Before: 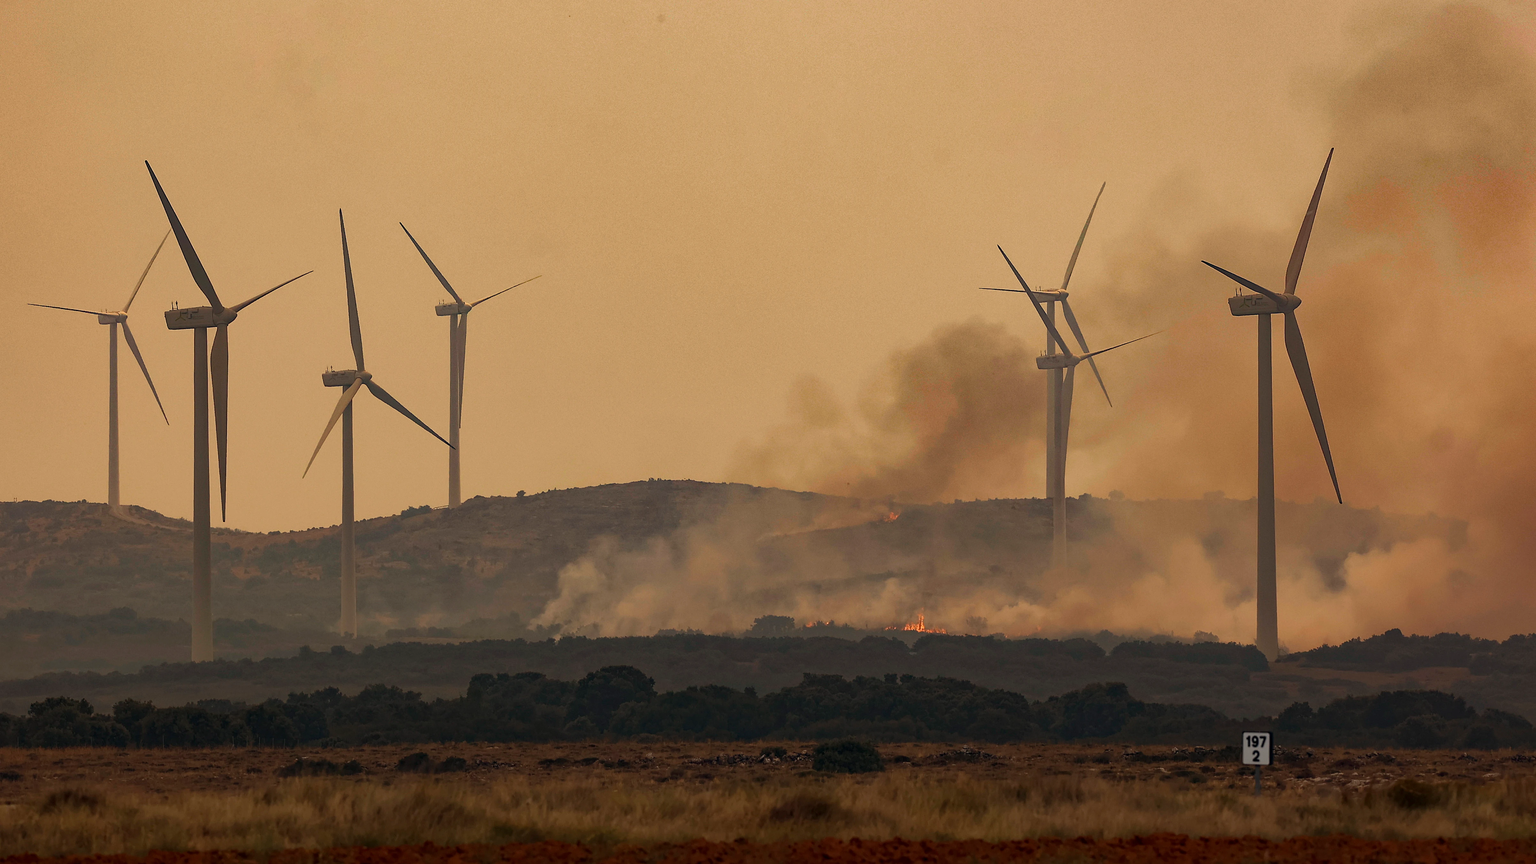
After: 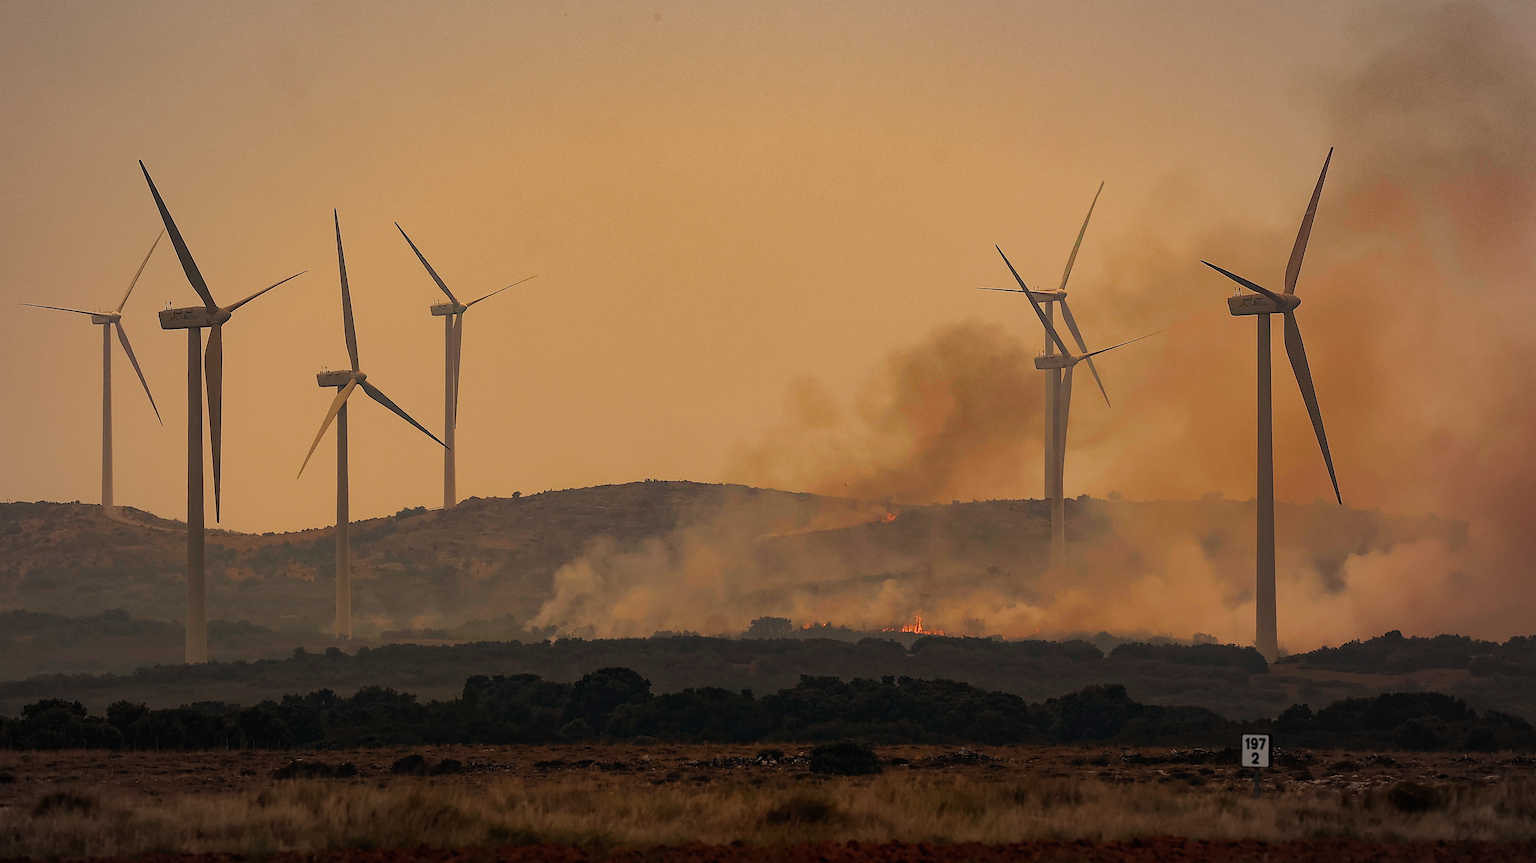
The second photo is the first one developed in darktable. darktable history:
color correction: highlights a* 3.34, highlights b* 1.67, saturation 1.15
local contrast: mode bilateral grid, contrast 99, coarseness 99, detail 91%, midtone range 0.2
filmic rgb: black relative exposure -8 EV, white relative exposure 3.81 EV, hardness 4.37
sharpen: on, module defaults
vignetting: fall-off start 67.77%, fall-off radius 68.46%, brightness -0.278, automatic ratio true, unbound false
crop and rotate: left 0.492%, top 0.232%, bottom 0.288%
